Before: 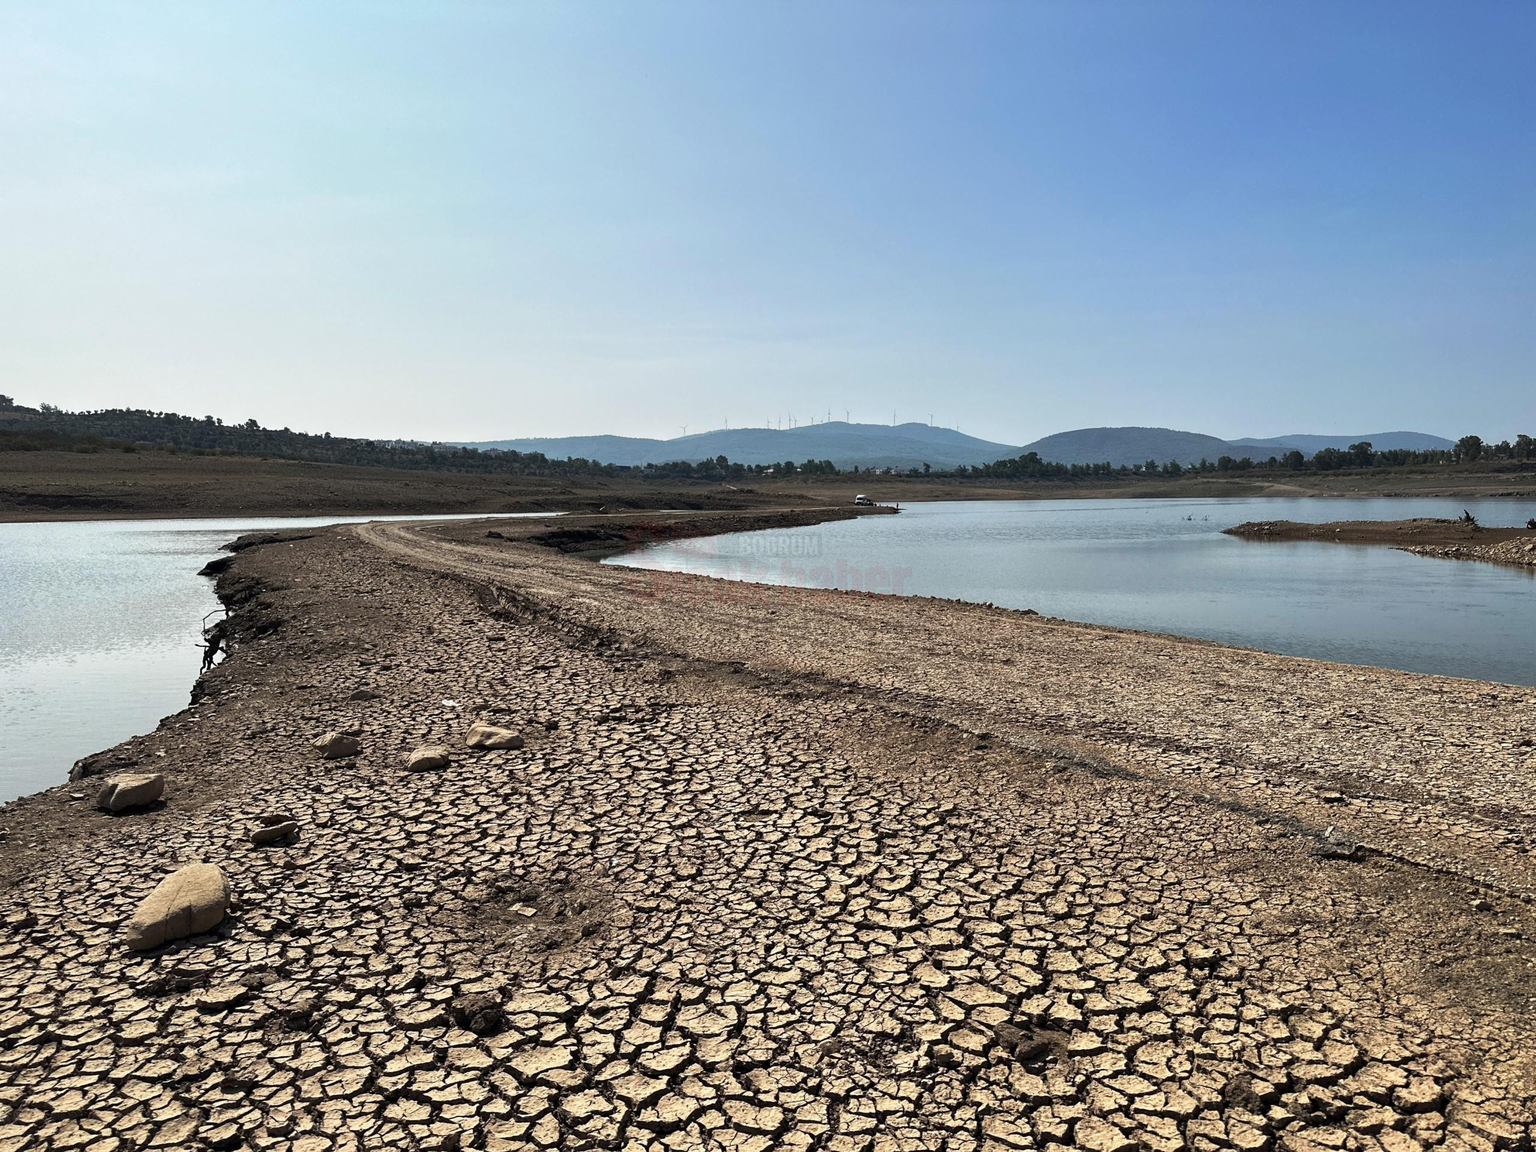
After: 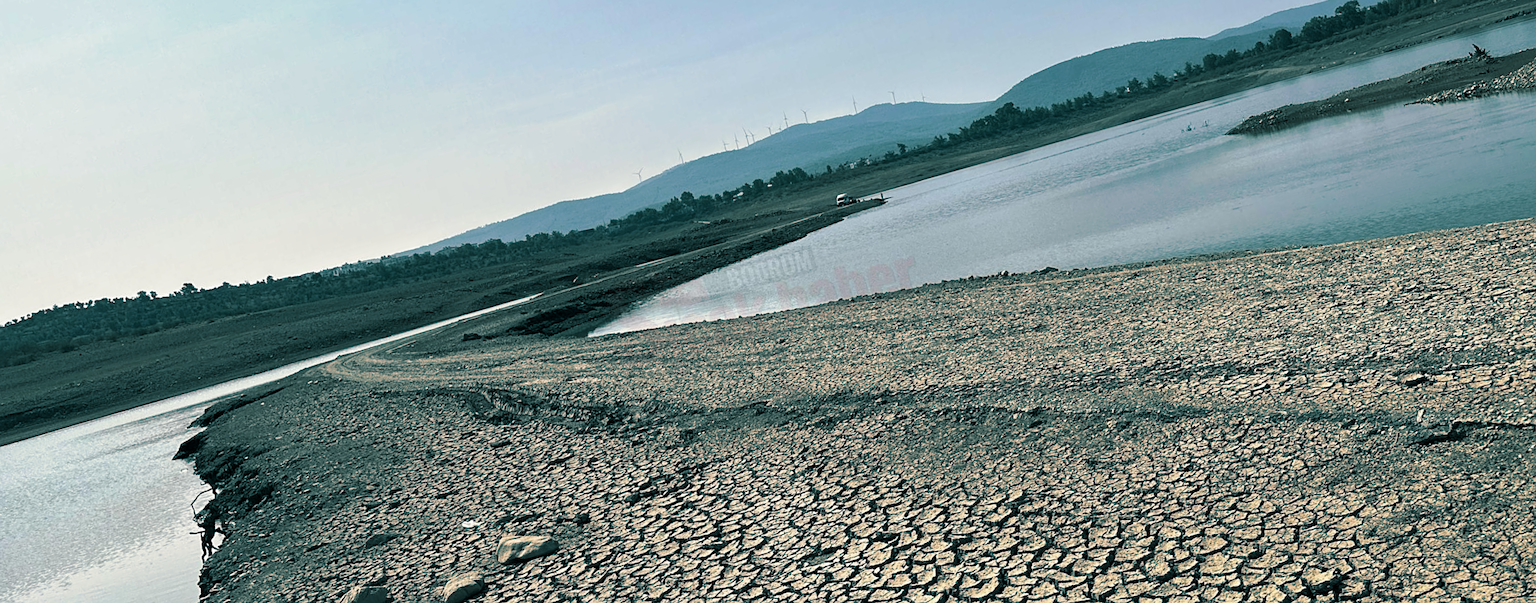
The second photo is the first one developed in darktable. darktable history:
split-toning: shadows › hue 186.43°, highlights › hue 49.29°, compress 30.29%
crop and rotate: top 12.5%, bottom 12.5%
rotate and perspective: rotation -14.8°, crop left 0.1, crop right 0.903, crop top 0.25, crop bottom 0.748
shadows and highlights: shadows 25, highlights -25
sharpen: amount 0.2
